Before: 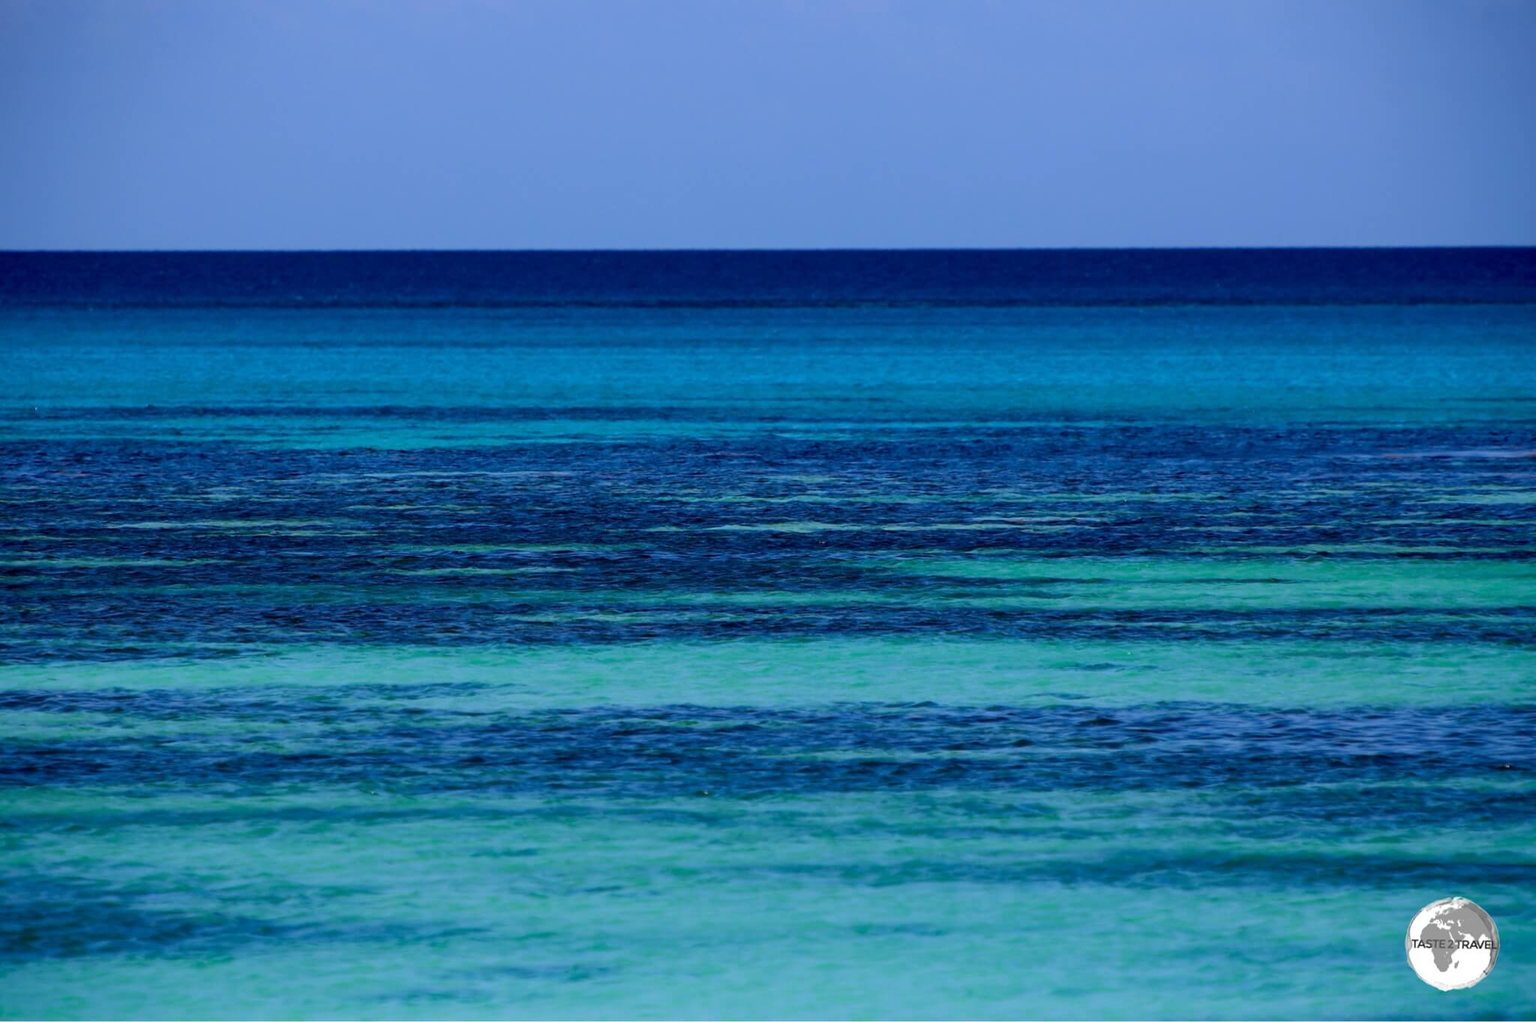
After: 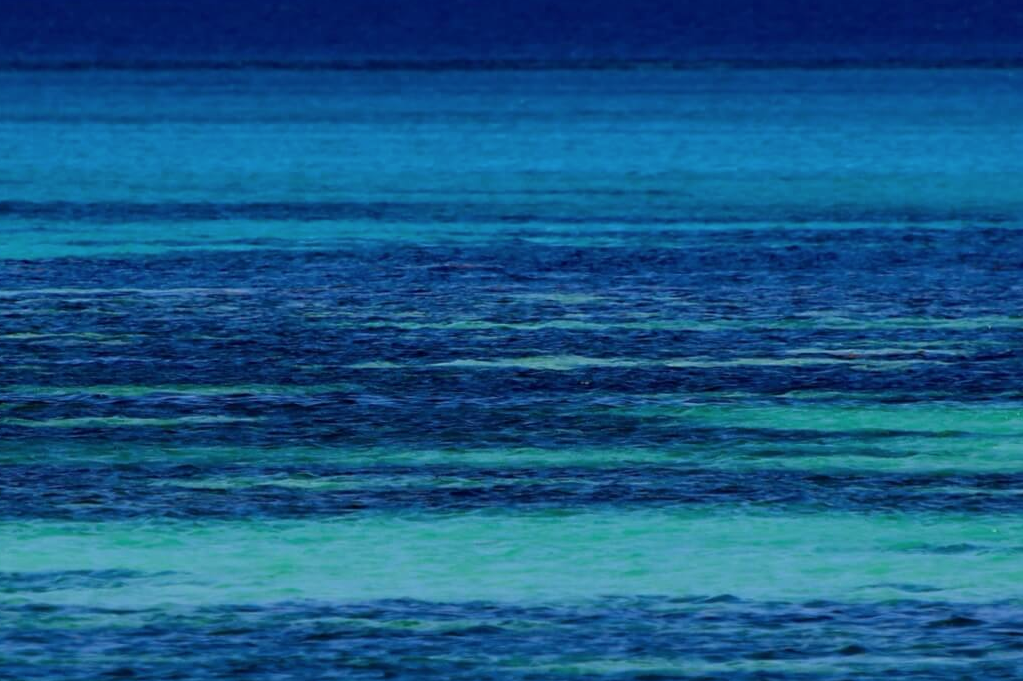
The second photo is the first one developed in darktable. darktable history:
crop: left 25%, top 25%, right 25%, bottom 25%
color correction: highlights b* 3
